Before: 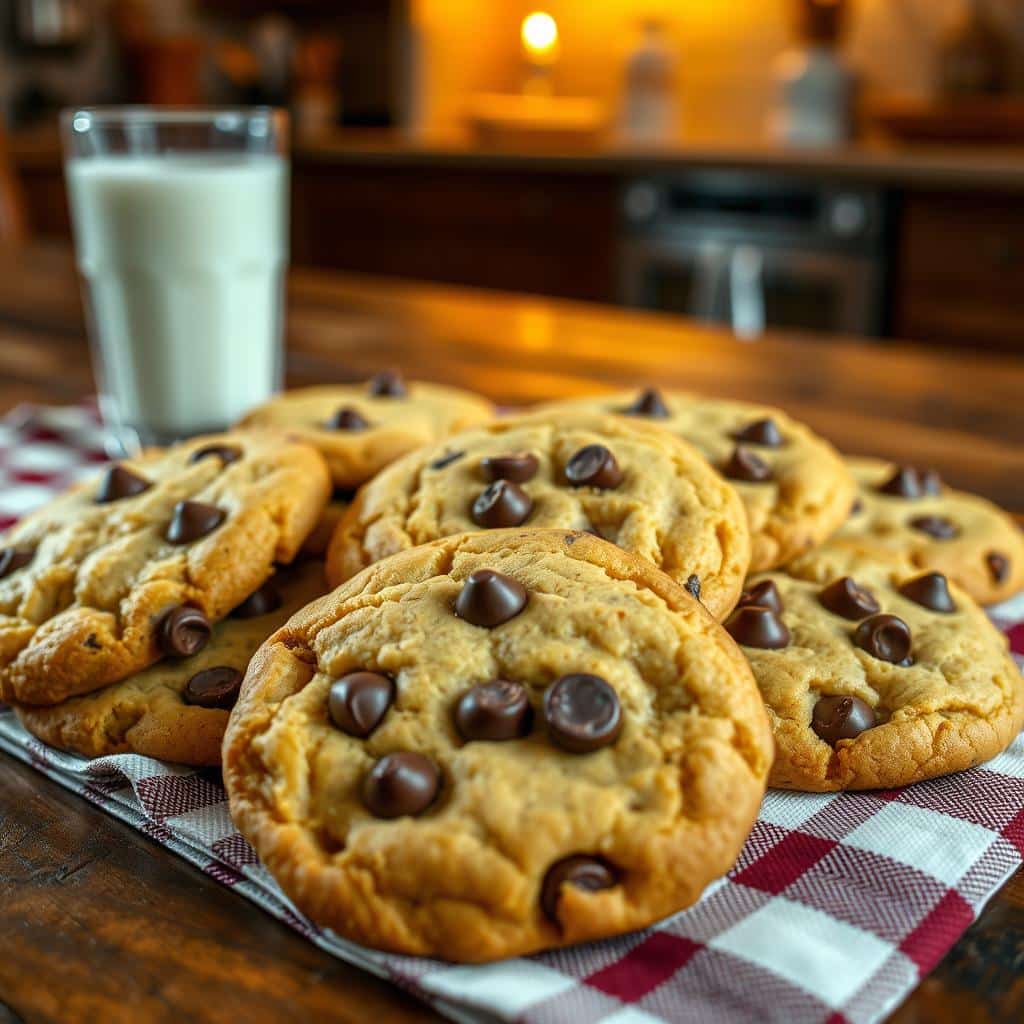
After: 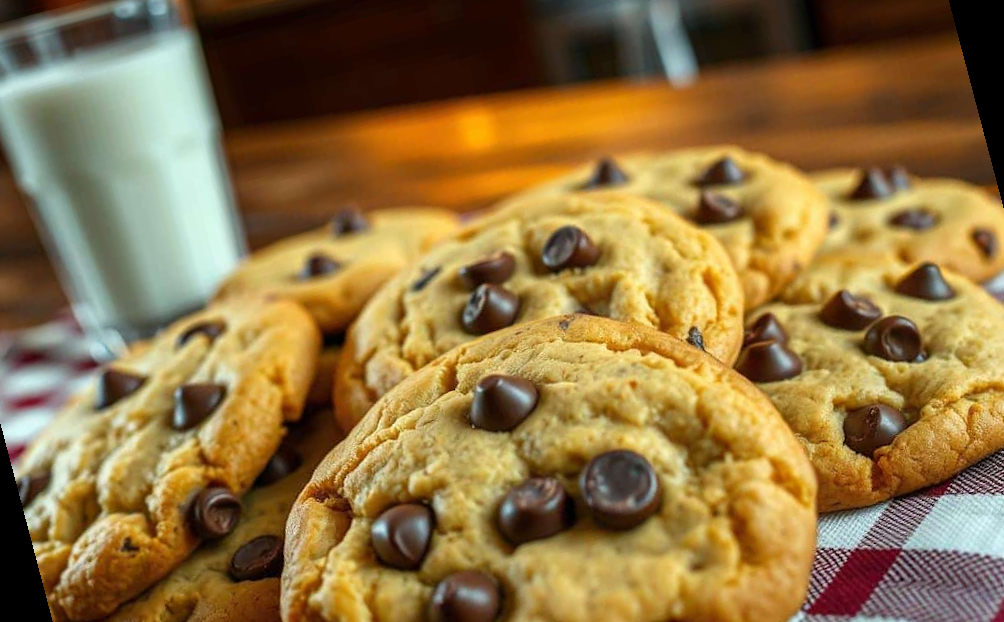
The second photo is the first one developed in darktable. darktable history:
shadows and highlights: radius 331.84, shadows 53.55, highlights -100, compress 94.63%, highlights color adjustment 73.23%, soften with gaussian
rotate and perspective: rotation -14.8°, crop left 0.1, crop right 0.903, crop top 0.25, crop bottom 0.748
